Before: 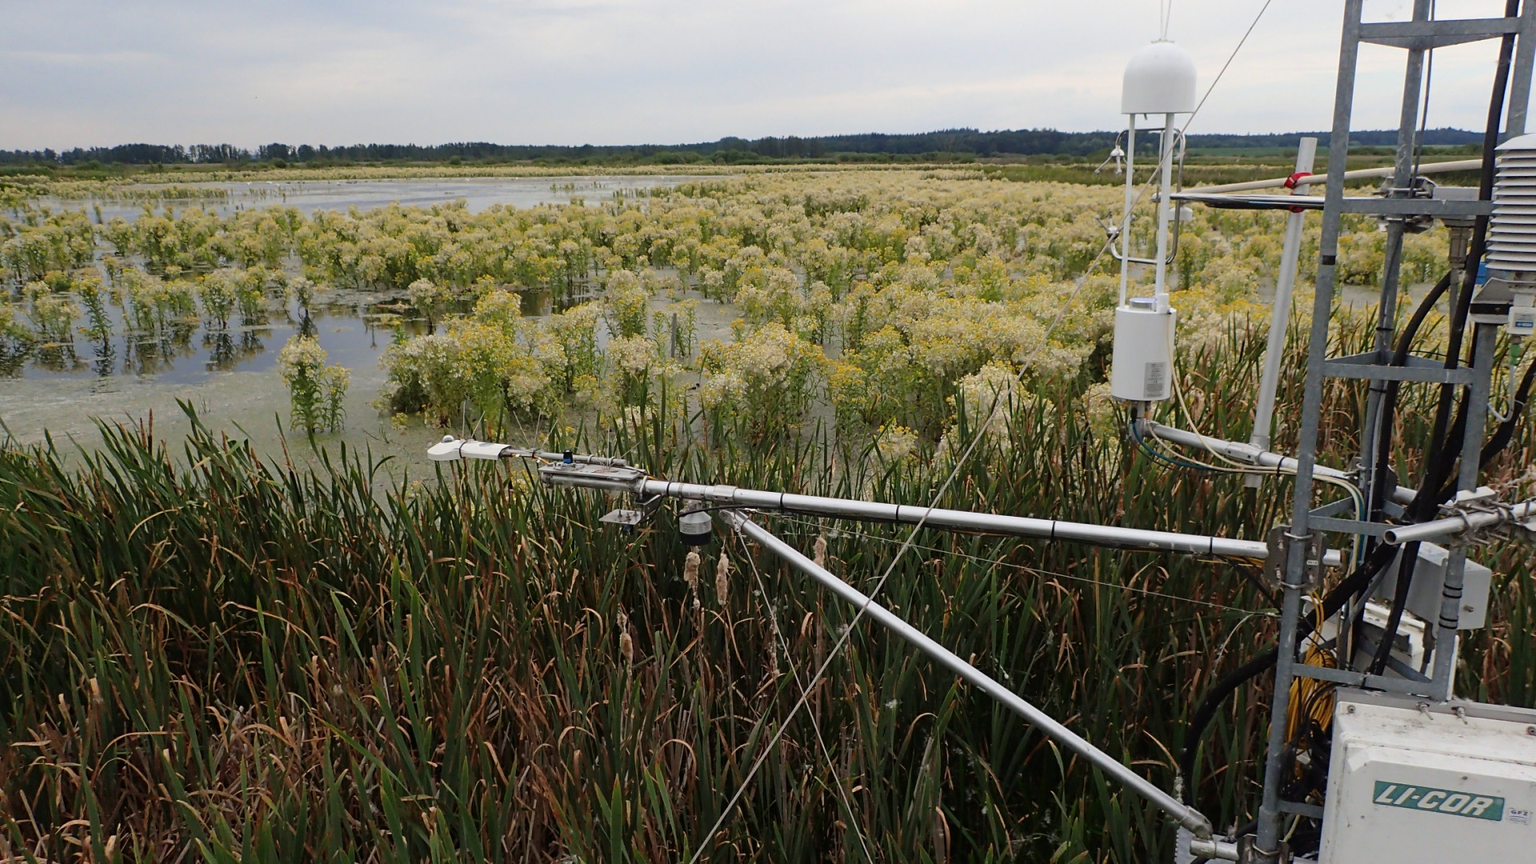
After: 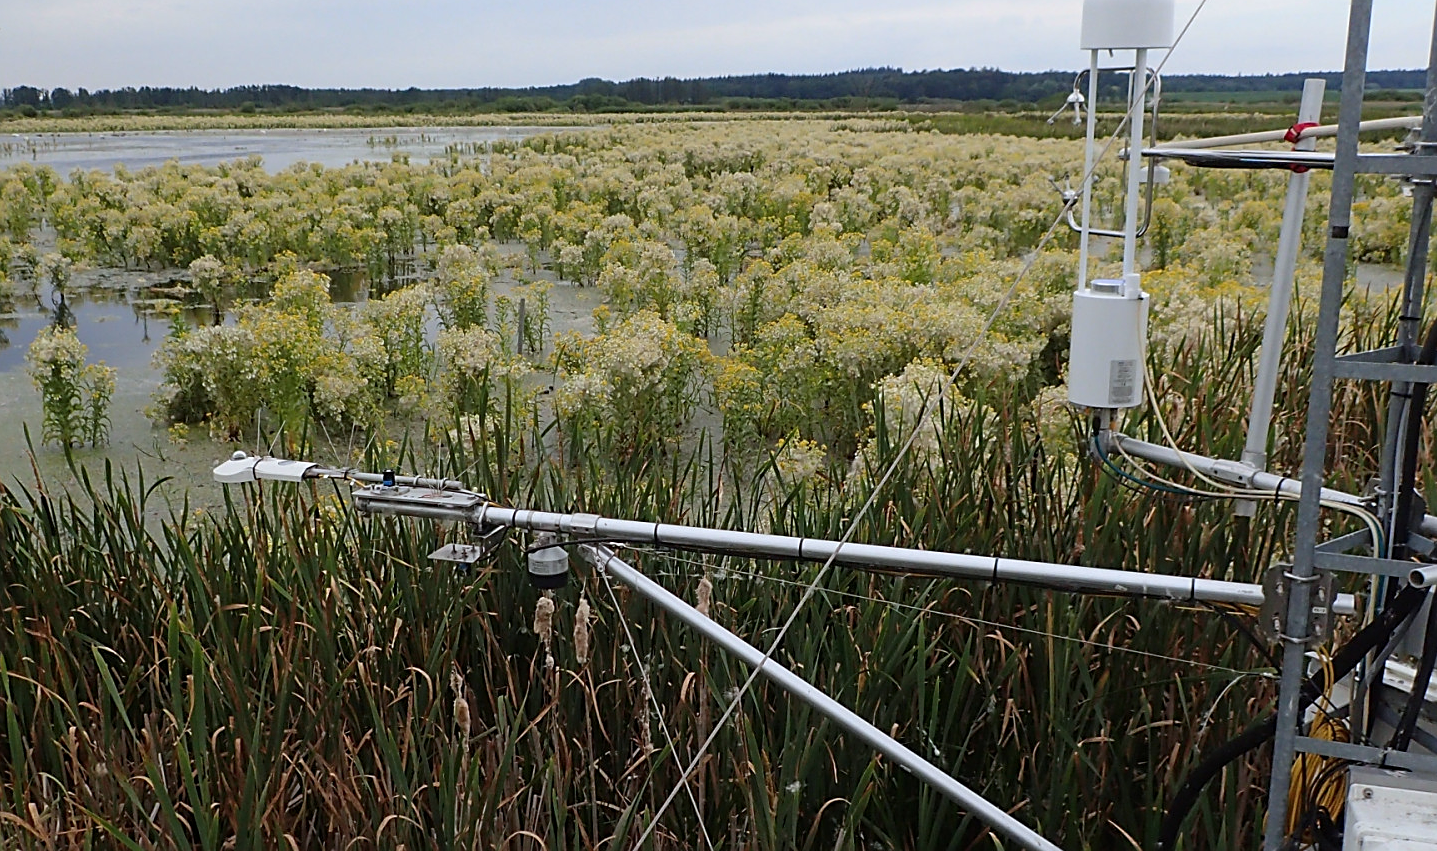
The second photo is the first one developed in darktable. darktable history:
crop: left 16.768%, top 8.653%, right 8.362%, bottom 12.485%
white balance: red 0.967, blue 1.049
sharpen: on, module defaults
